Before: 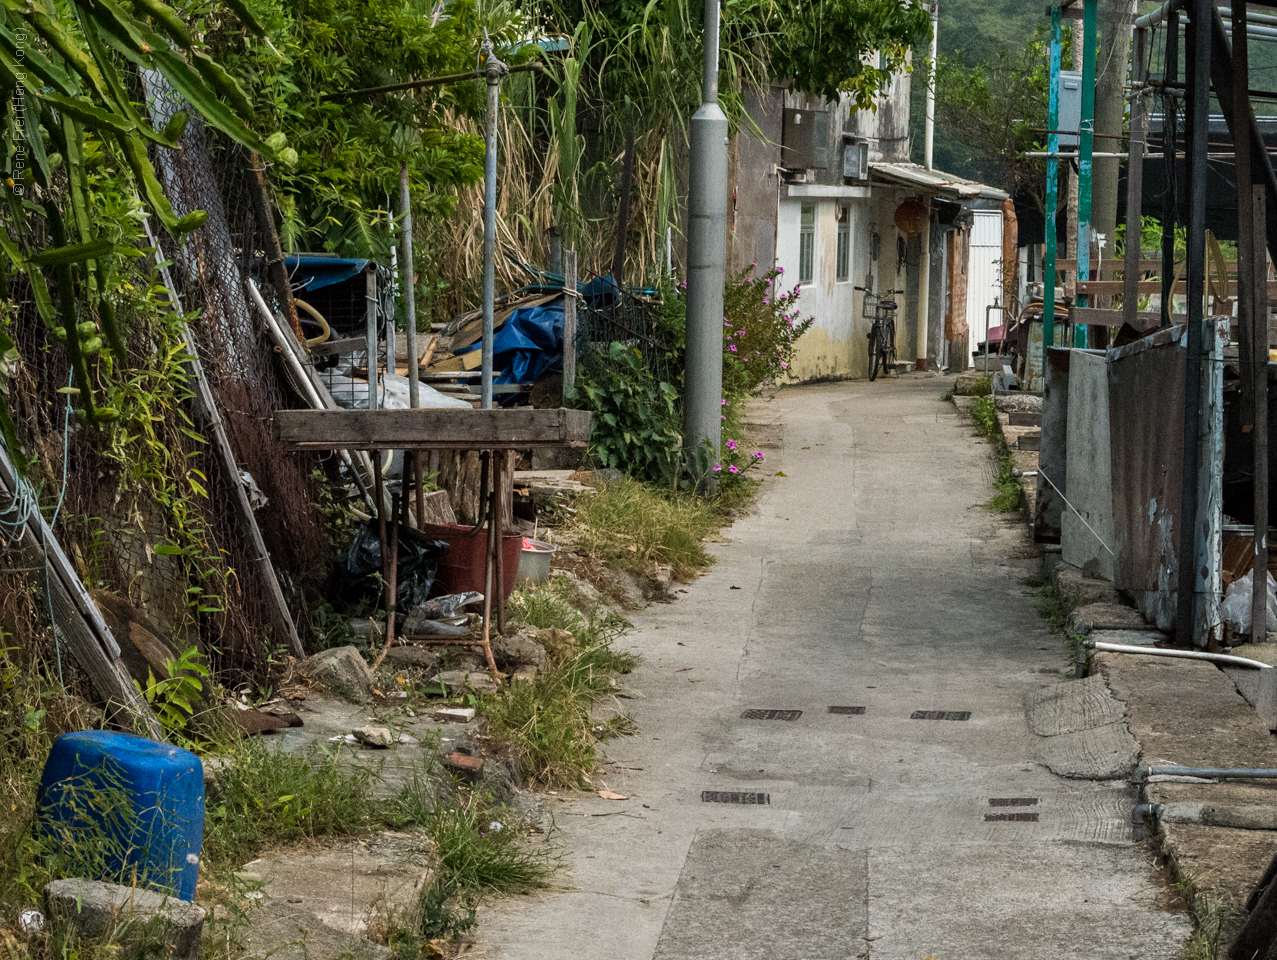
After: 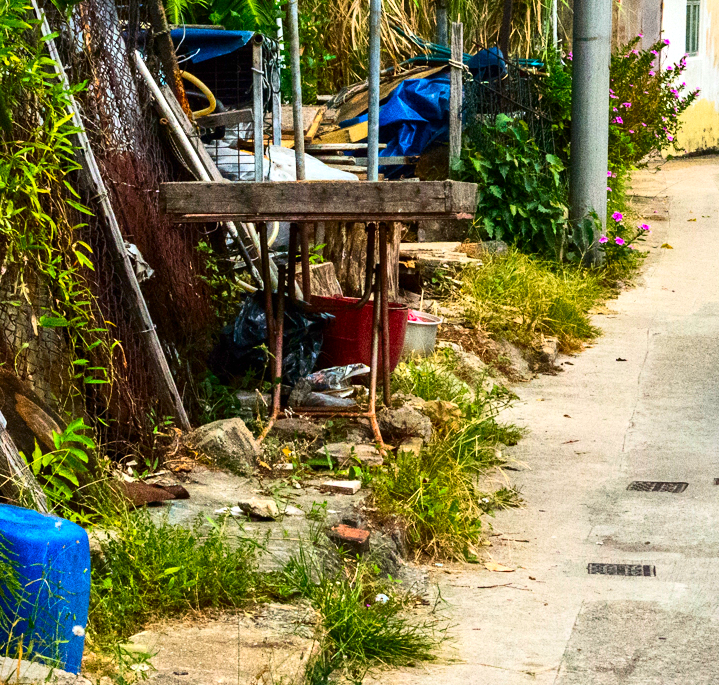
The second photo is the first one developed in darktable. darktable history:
contrast brightness saturation: contrast 0.26, brightness 0.02, saturation 0.87
crop: left 8.966%, top 23.852%, right 34.699%, bottom 4.703%
exposure: black level correction 0, exposure 0.7 EV, compensate highlight preservation false
vignetting: fall-off start 116.67%, fall-off radius 59.26%, brightness -0.31, saturation -0.056
